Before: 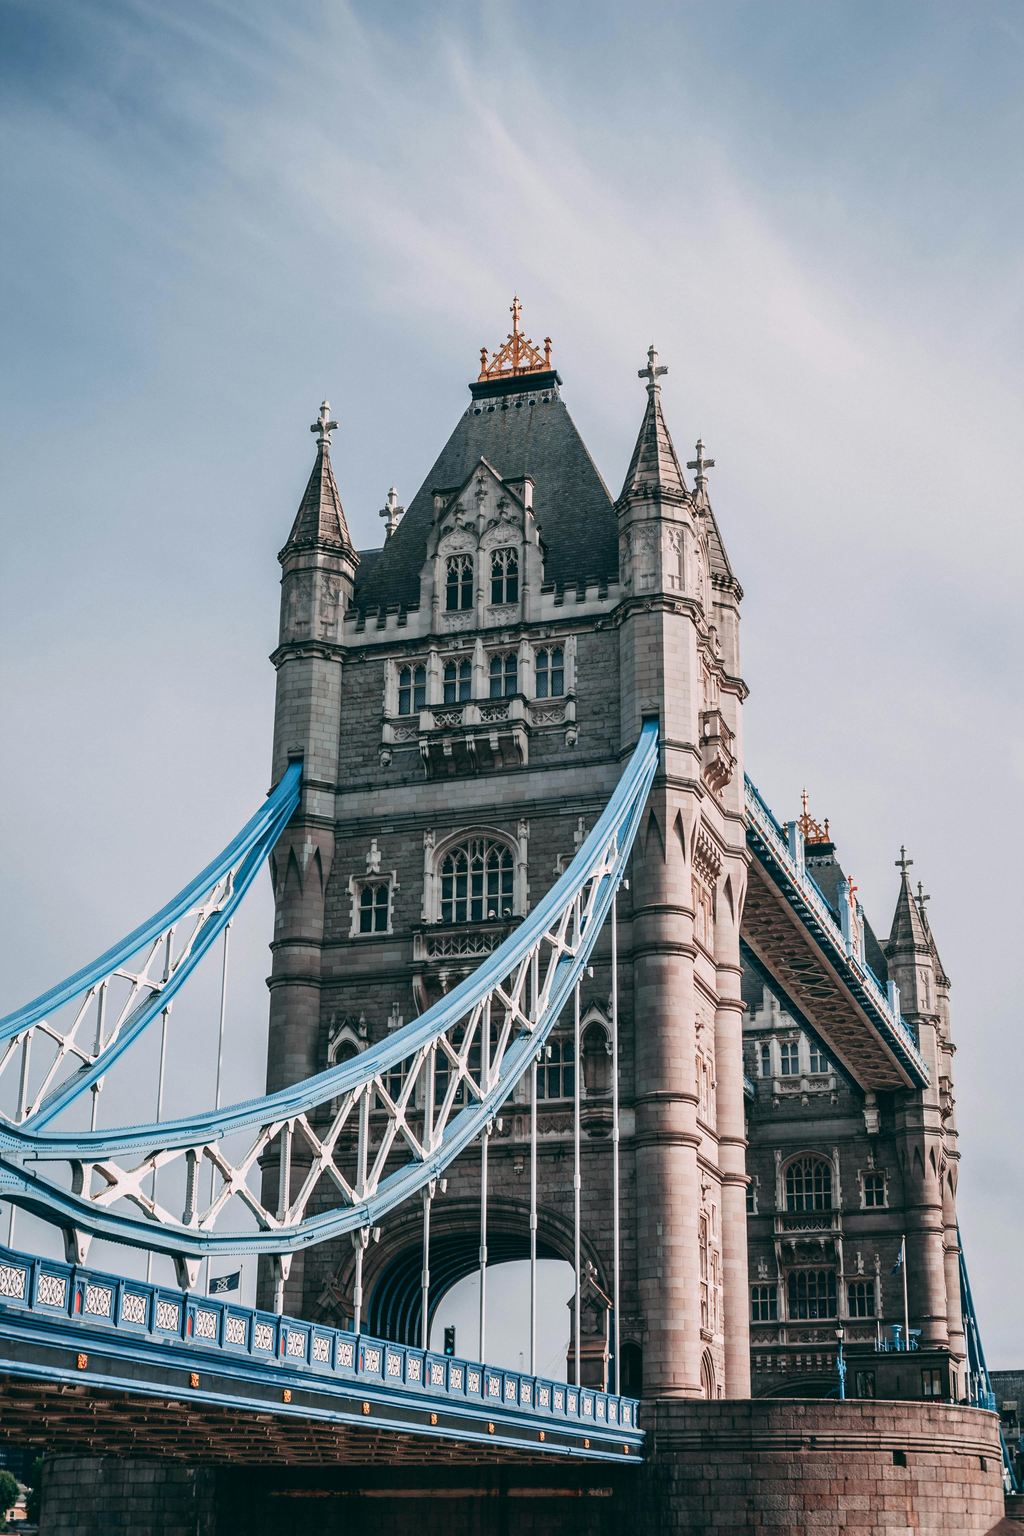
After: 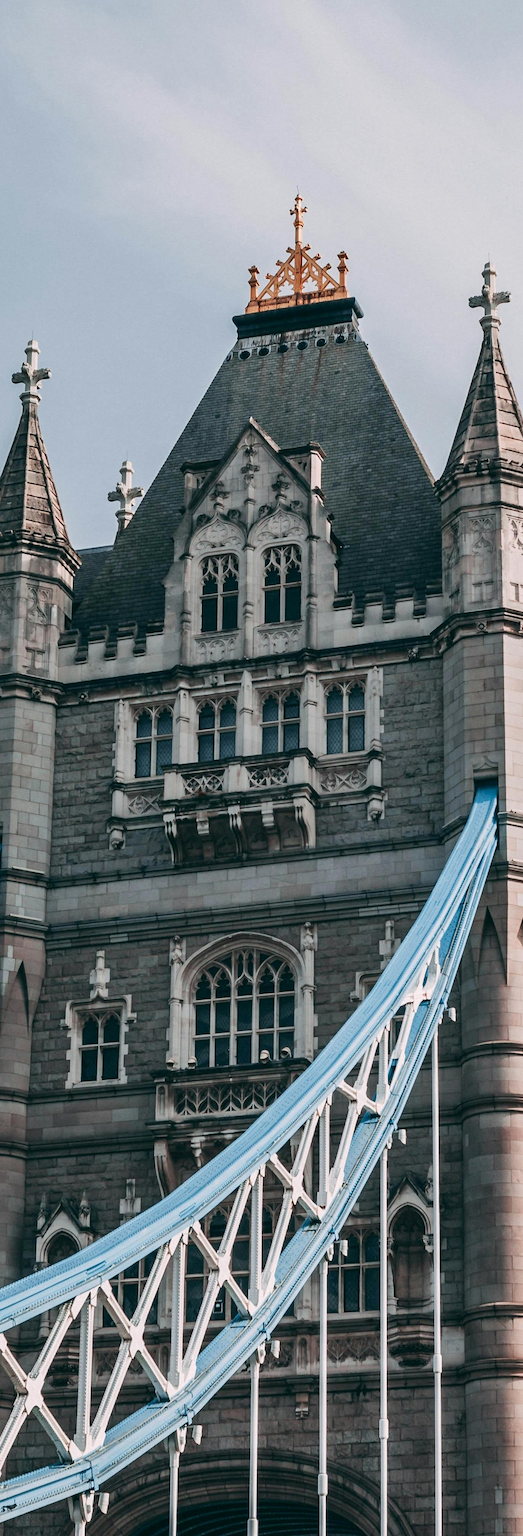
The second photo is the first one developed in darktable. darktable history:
crop and rotate: left 29.534%, top 10.249%, right 33.805%, bottom 18.032%
